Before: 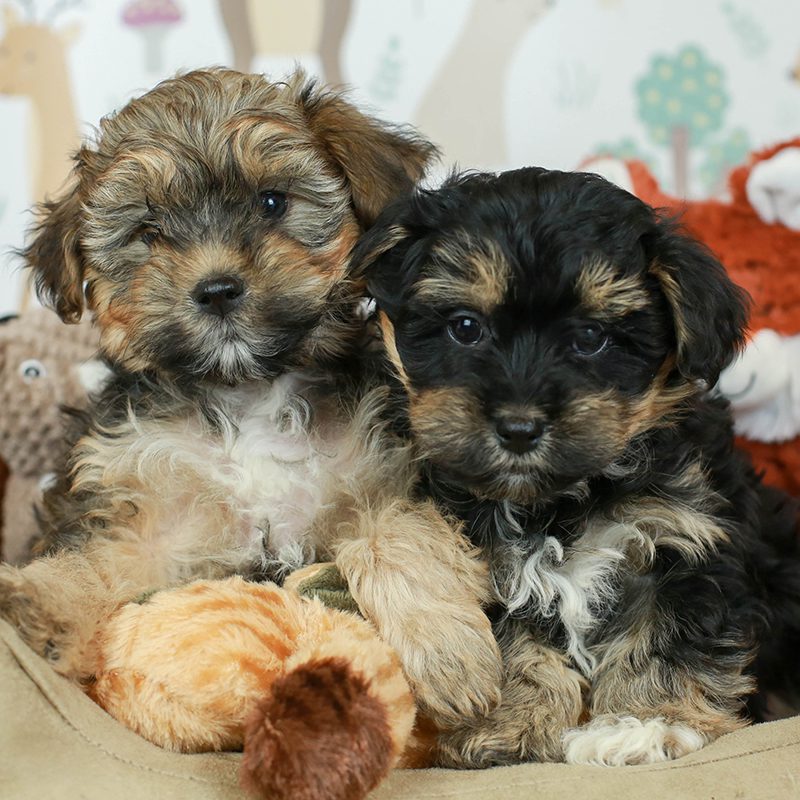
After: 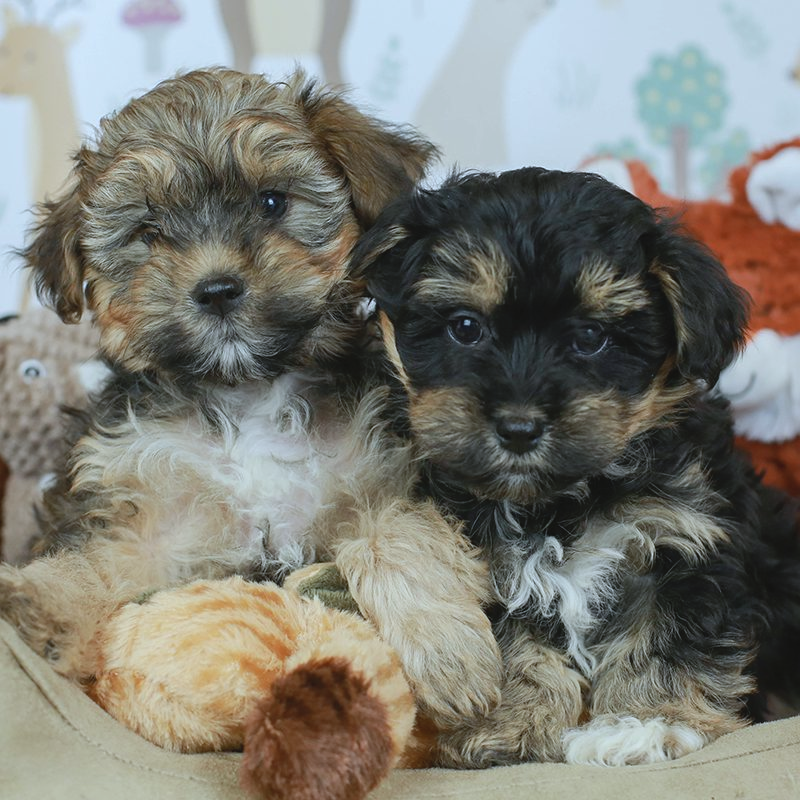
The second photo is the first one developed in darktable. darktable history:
contrast brightness saturation: contrast -0.1, saturation -0.1
white balance: red 0.924, blue 1.095
